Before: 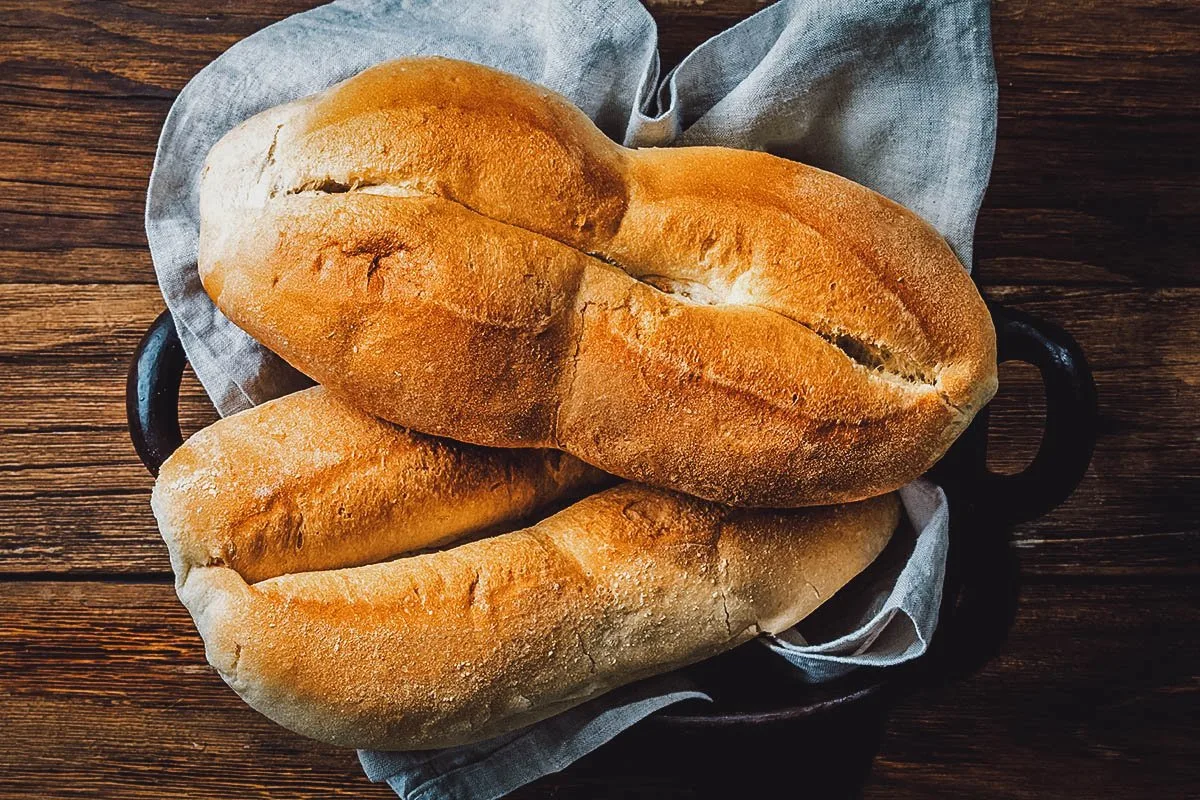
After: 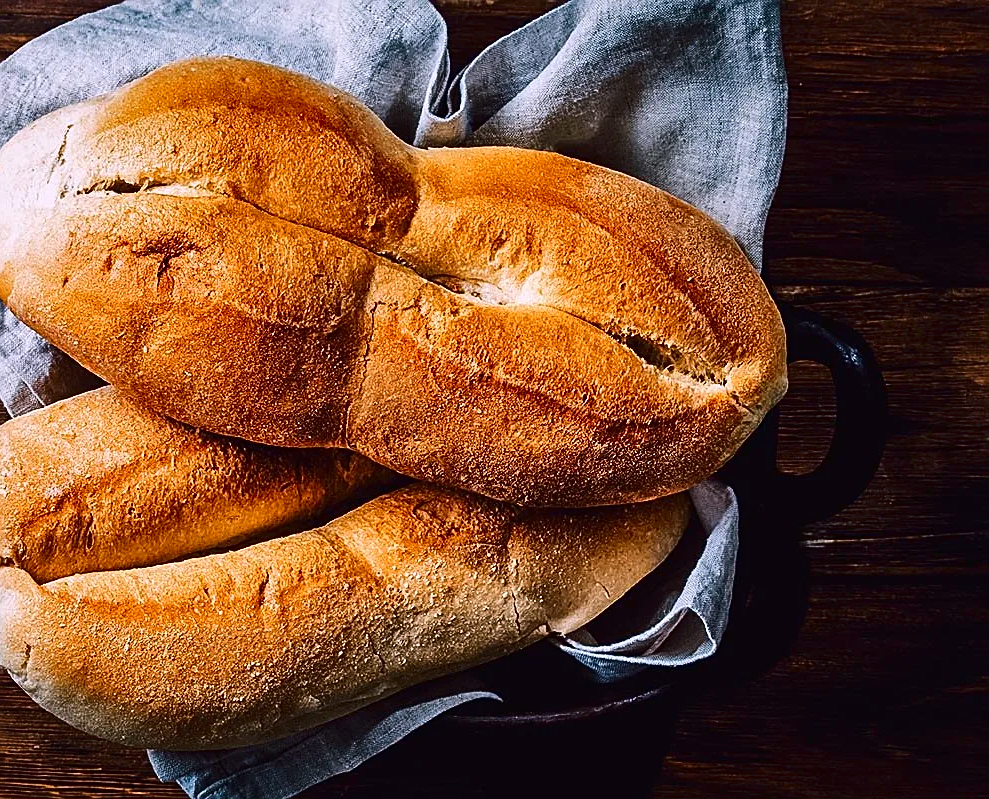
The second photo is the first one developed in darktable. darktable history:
contrast brightness saturation: contrast 0.2, brightness -0.11, saturation 0.1
crop: left 17.582%, bottom 0.031%
sharpen: on, module defaults
white balance: red 1.05, blue 1.072
